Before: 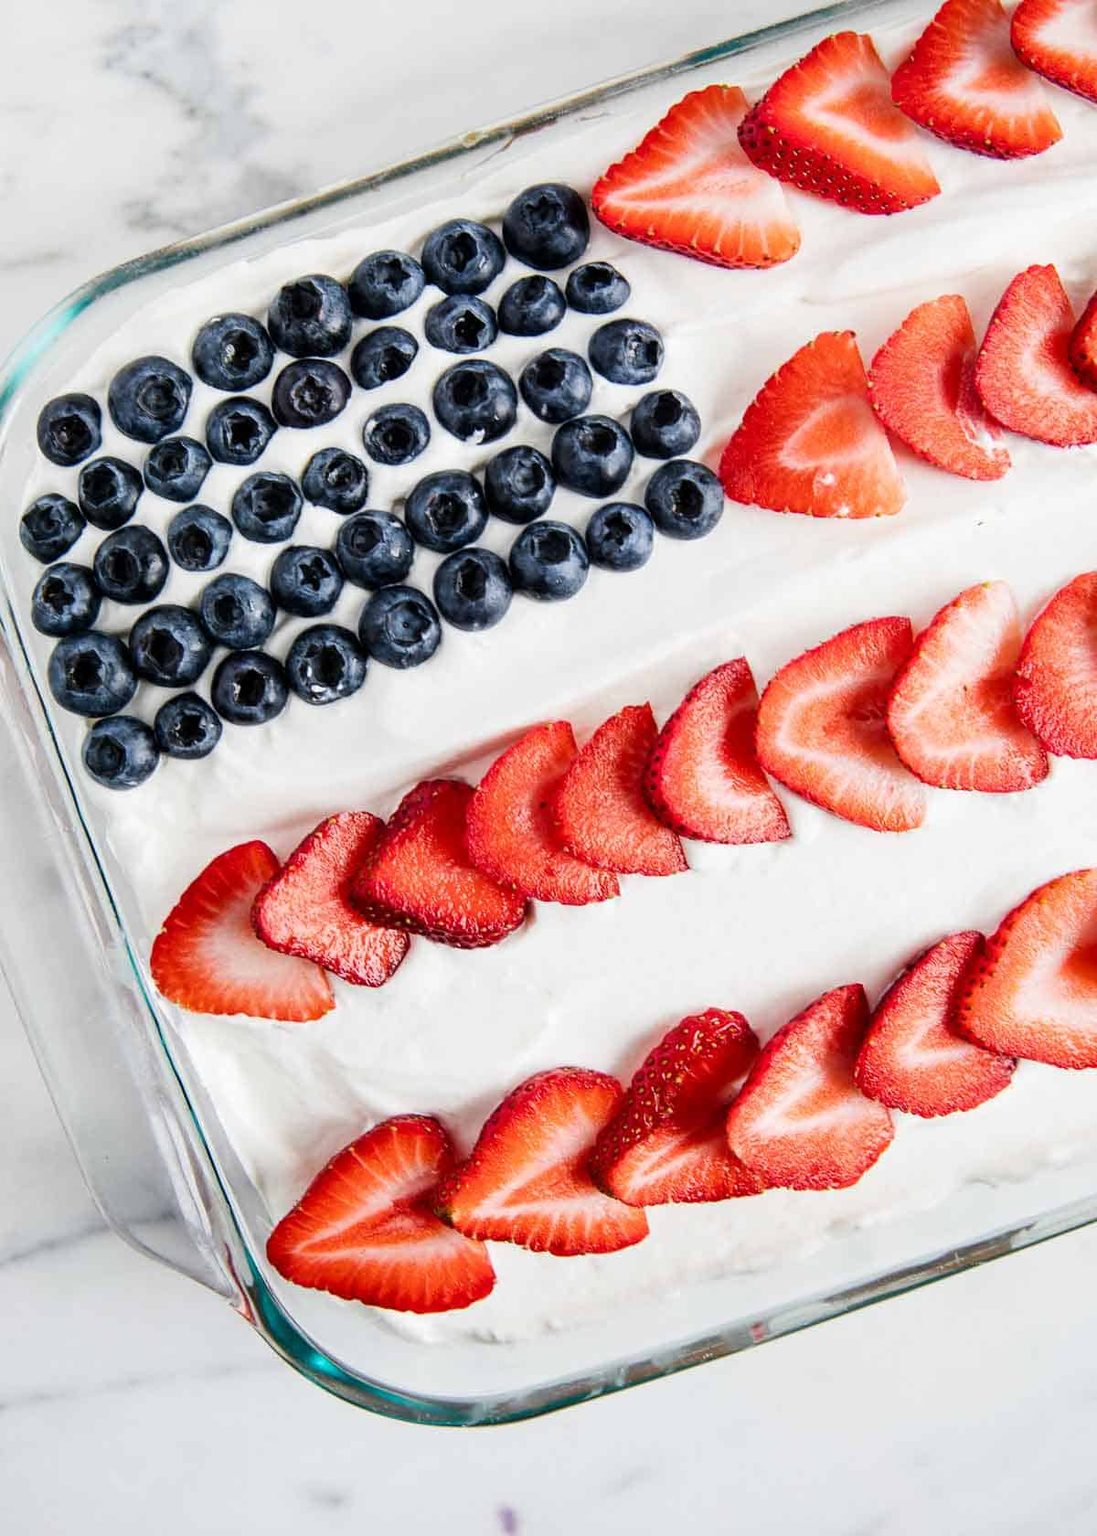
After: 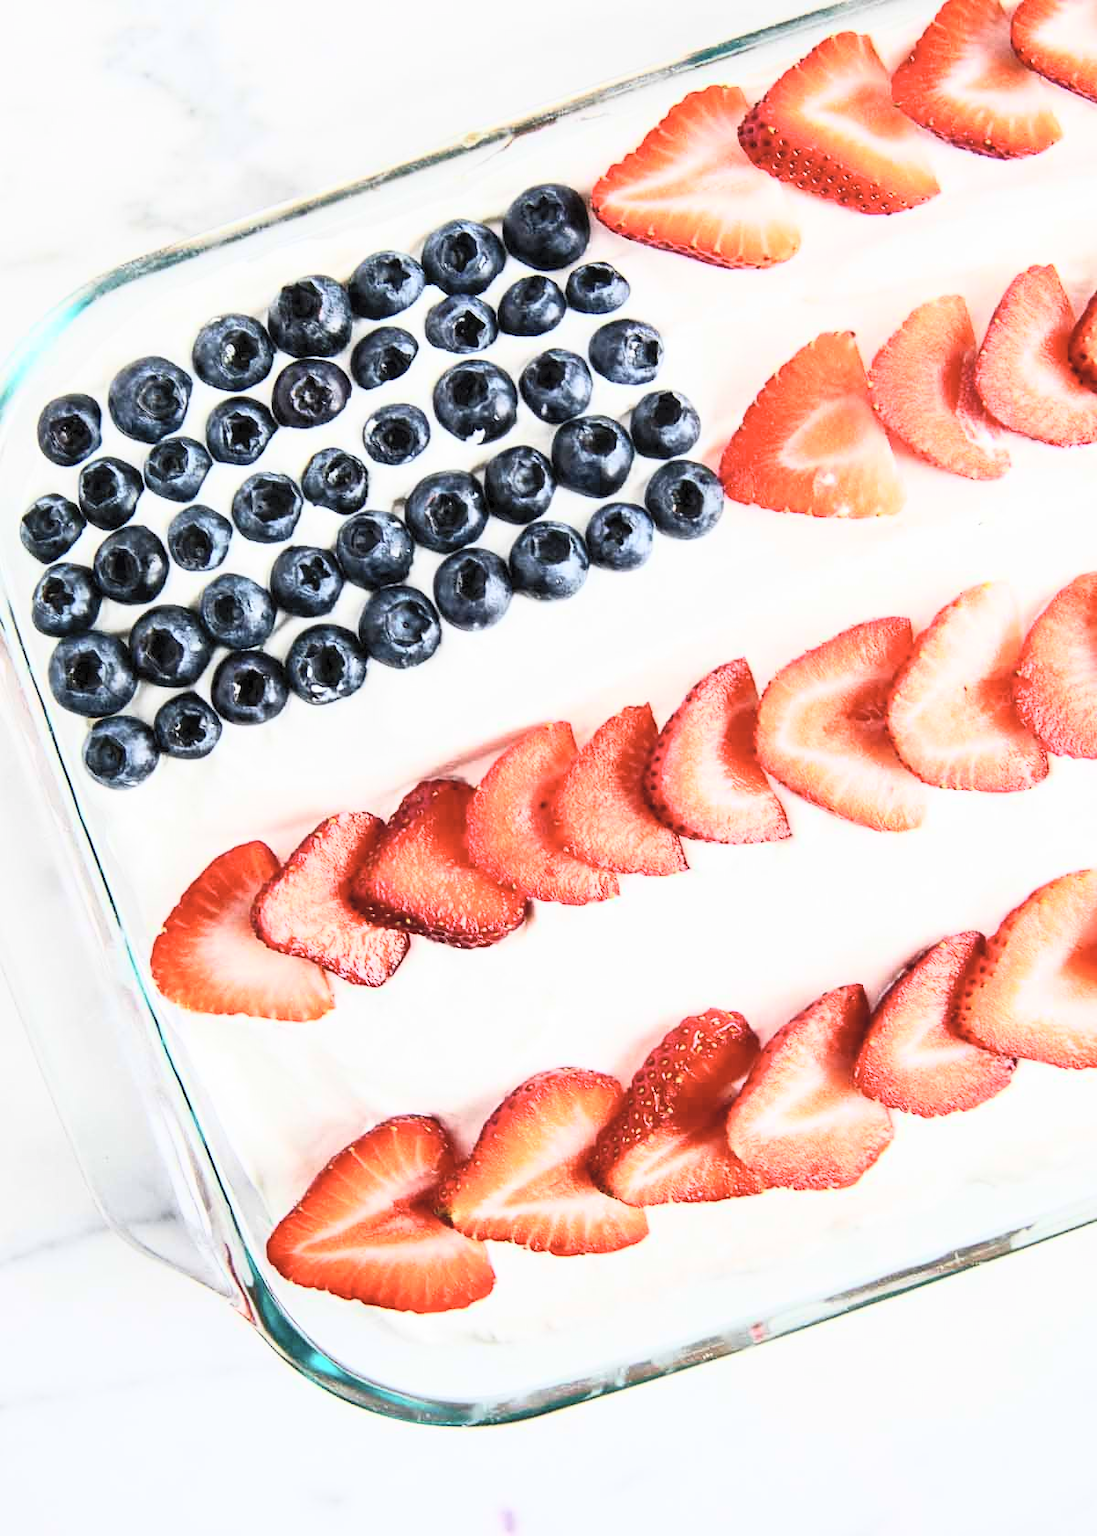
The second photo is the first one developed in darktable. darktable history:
exposure: compensate highlight preservation false
contrast brightness saturation: contrast 0.394, brightness 0.54
